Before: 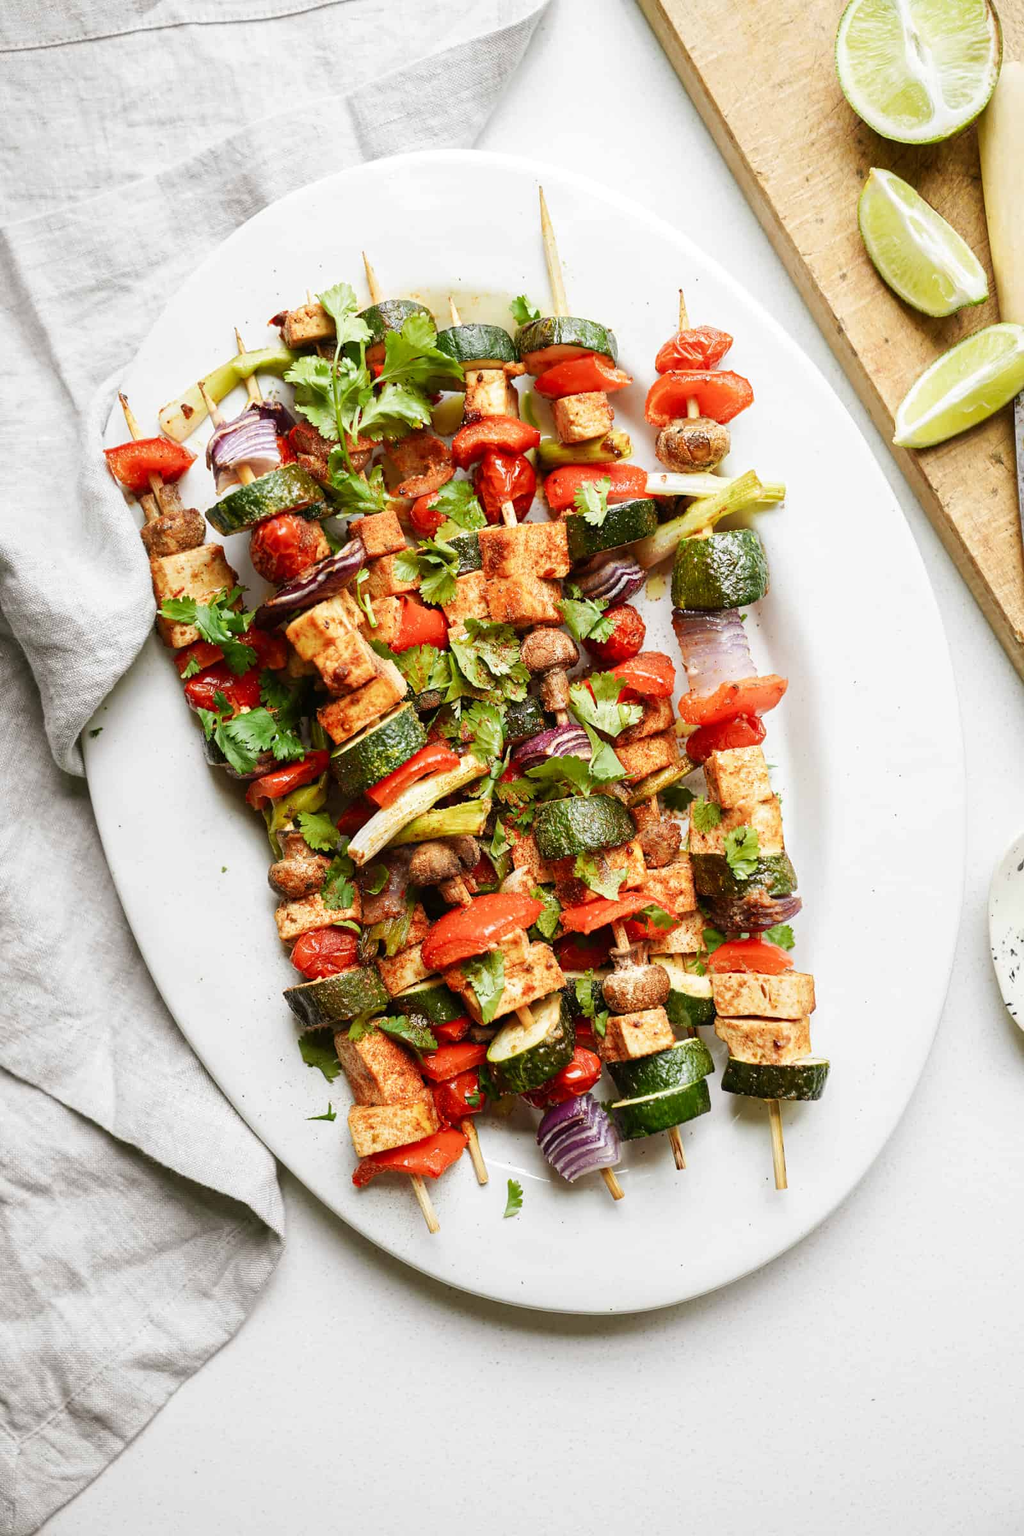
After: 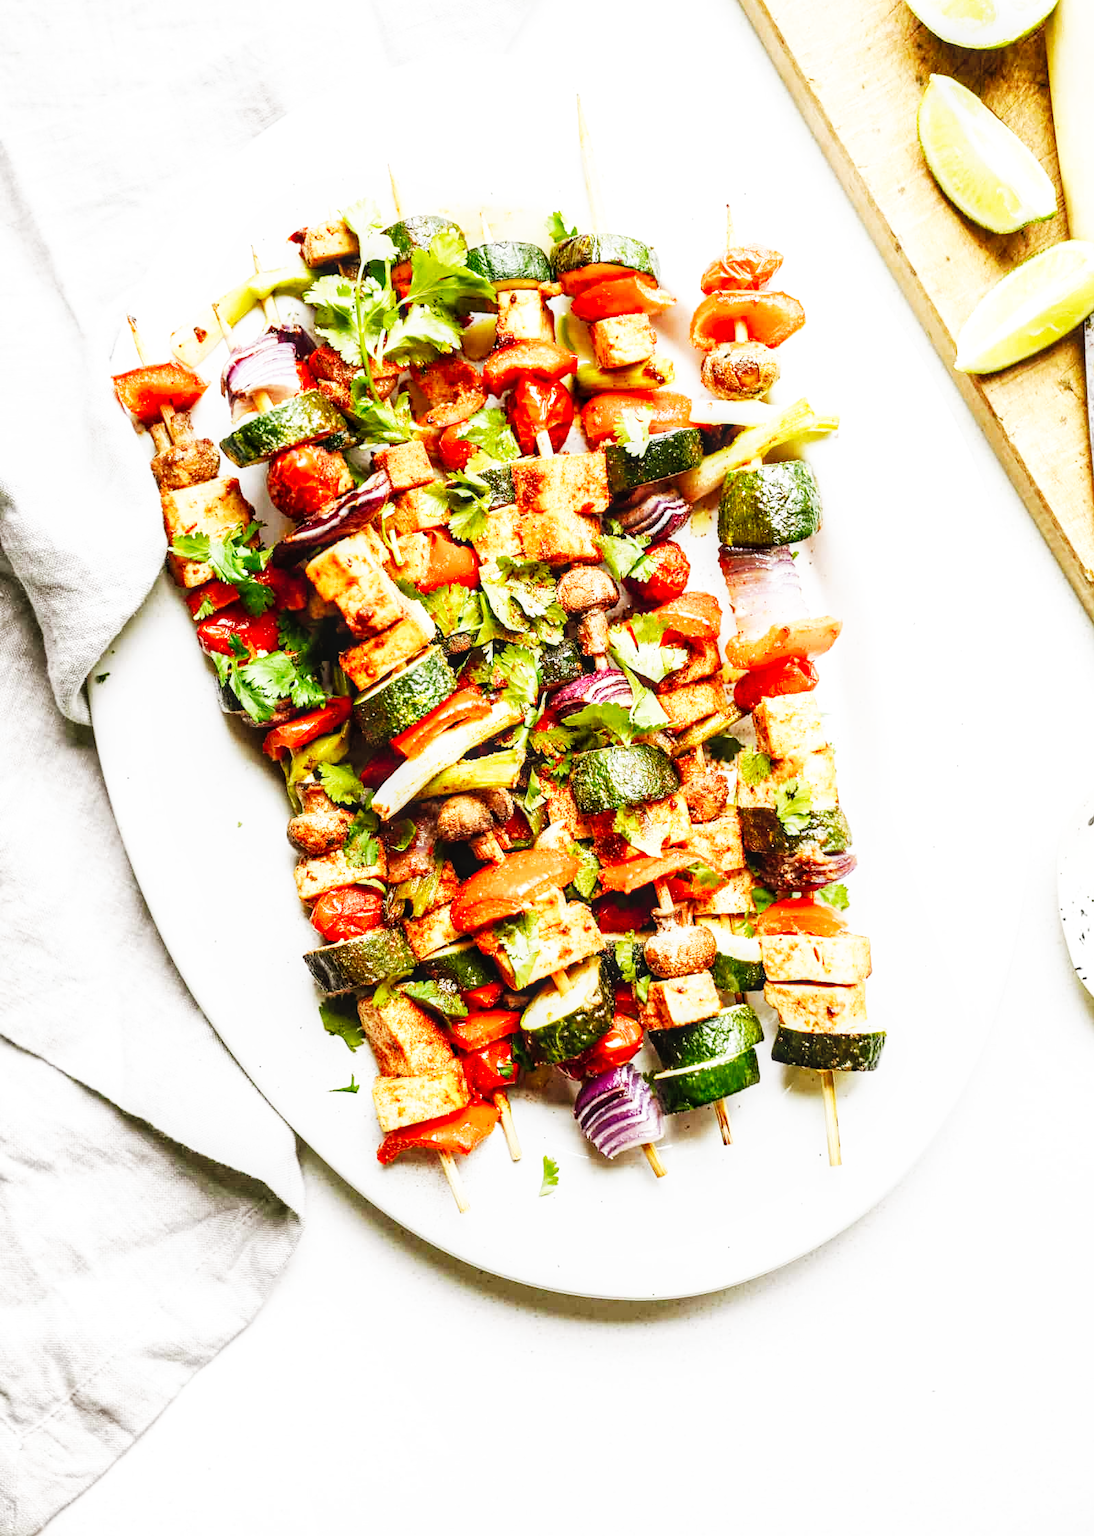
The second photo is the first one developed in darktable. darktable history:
base curve: curves: ch0 [(0, 0) (0.007, 0.004) (0.027, 0.03) (0.046, 0.07) (0.207, 0.54) (0.442, 0.872) (0.673, 0.972) (1, 1)], preserve colors none
local contrast: on, module defaults
crop and rotate: top 6.424%
